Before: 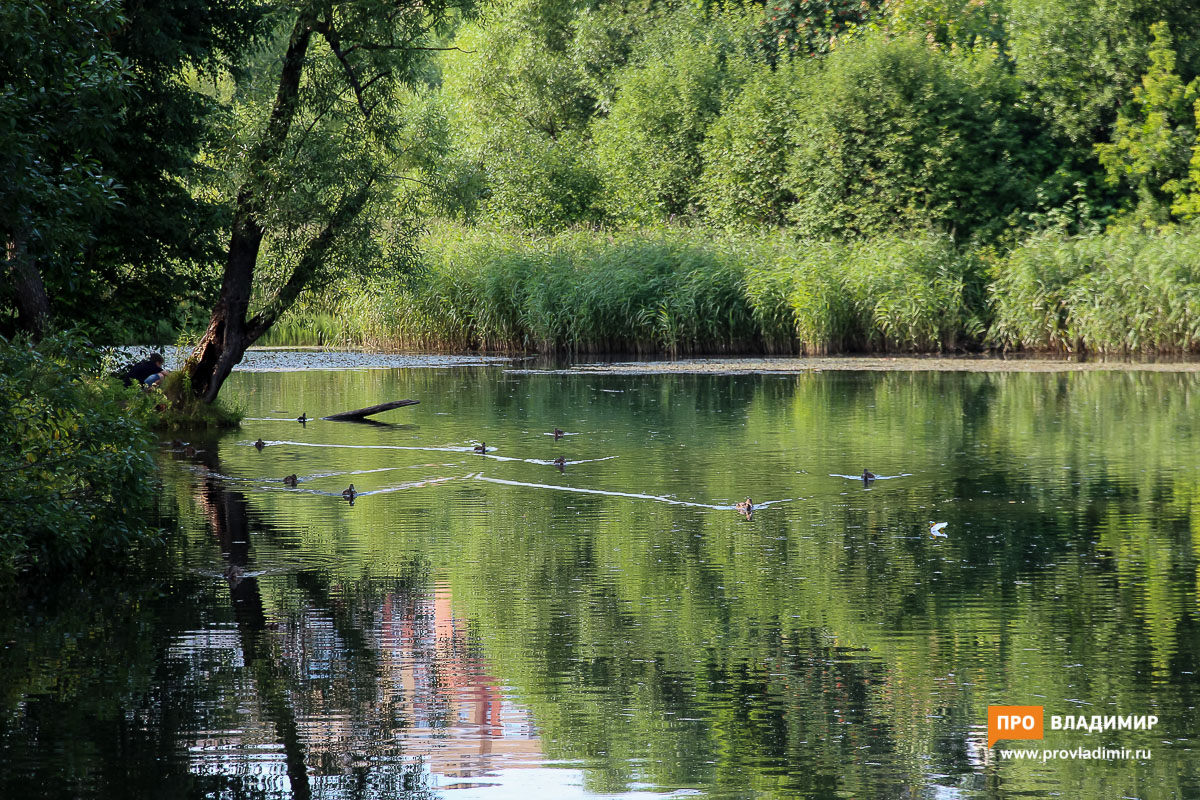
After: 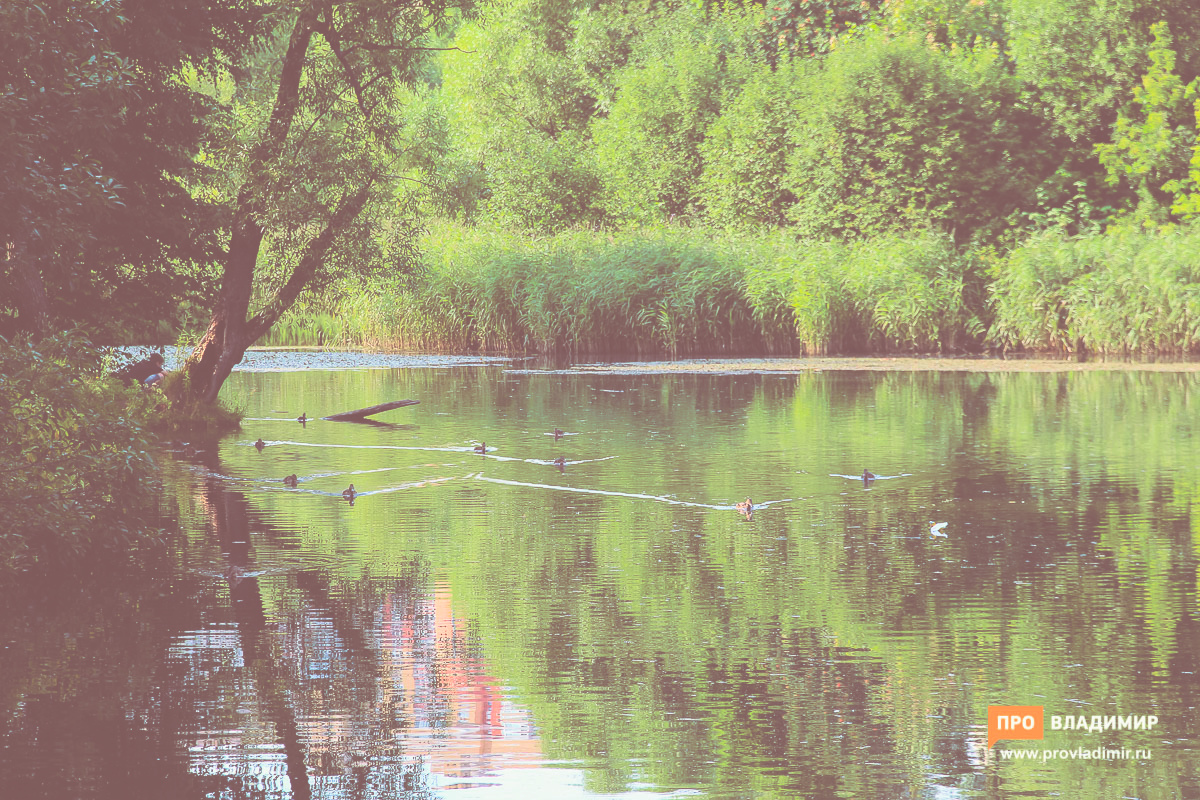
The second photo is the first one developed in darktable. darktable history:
tone curve: curves: ch0 [(0, 0) (0.091, 0.074) (0.184, 0.168) (0.491, 0.519) (0.748, 0.765) (1, 0.919)]; ch1 [(0, 0) (0.179, 0.173) (0.322, 0.32) (0.424, 0.424) (0.502, 0.504) (0.56, 0.578) (0.631, 0.667) (0.777, 0.806) (1, 1)]; ch2 [(0, 0) (0.434, 0.447) (0.483, 0.487) (0.547, 0.564) (0.676, 0.673) (1, 1)], color space Lab, independent channels, preserve colors none
exposure: black level correction -0.071, exposure 0.5 EV, compensate highlight preservation false
split-toning: on, module defaults
contrast brightness saturation: brightness 0.09, saturation 0.19
